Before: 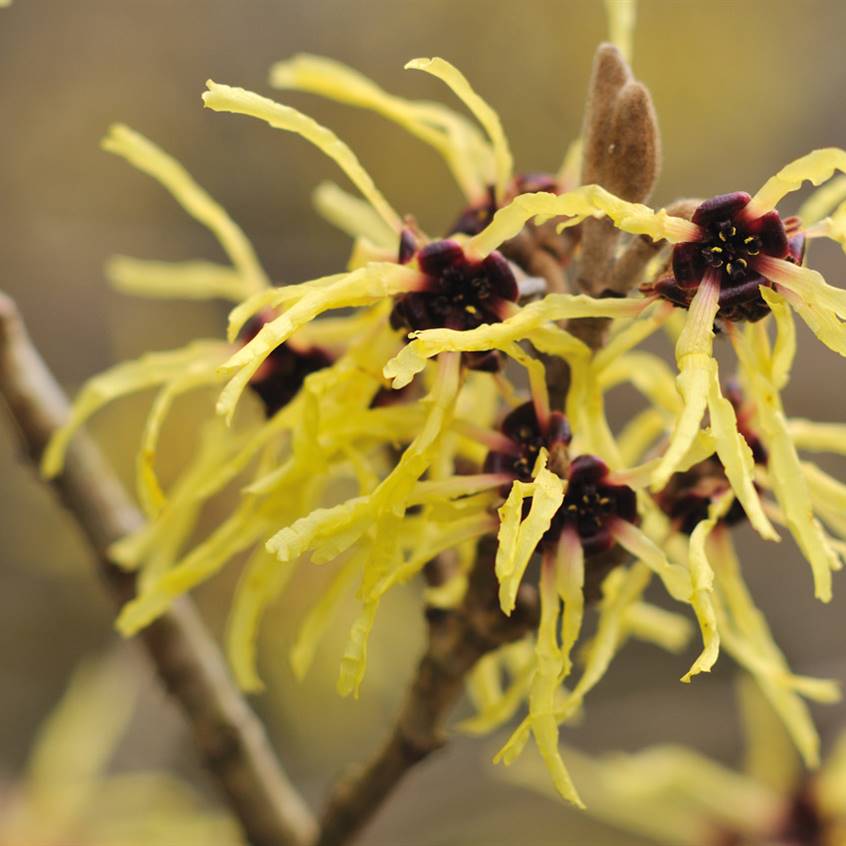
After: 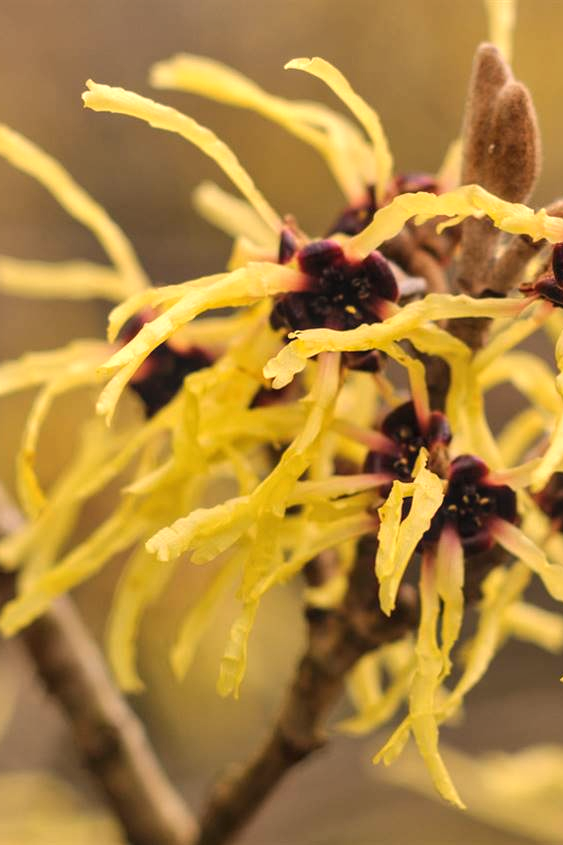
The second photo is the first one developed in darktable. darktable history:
white balance: red 1.127, blue 0.943
local contrast: on, module defaults
crop and rotate: left 14.292%, right 19.041%
